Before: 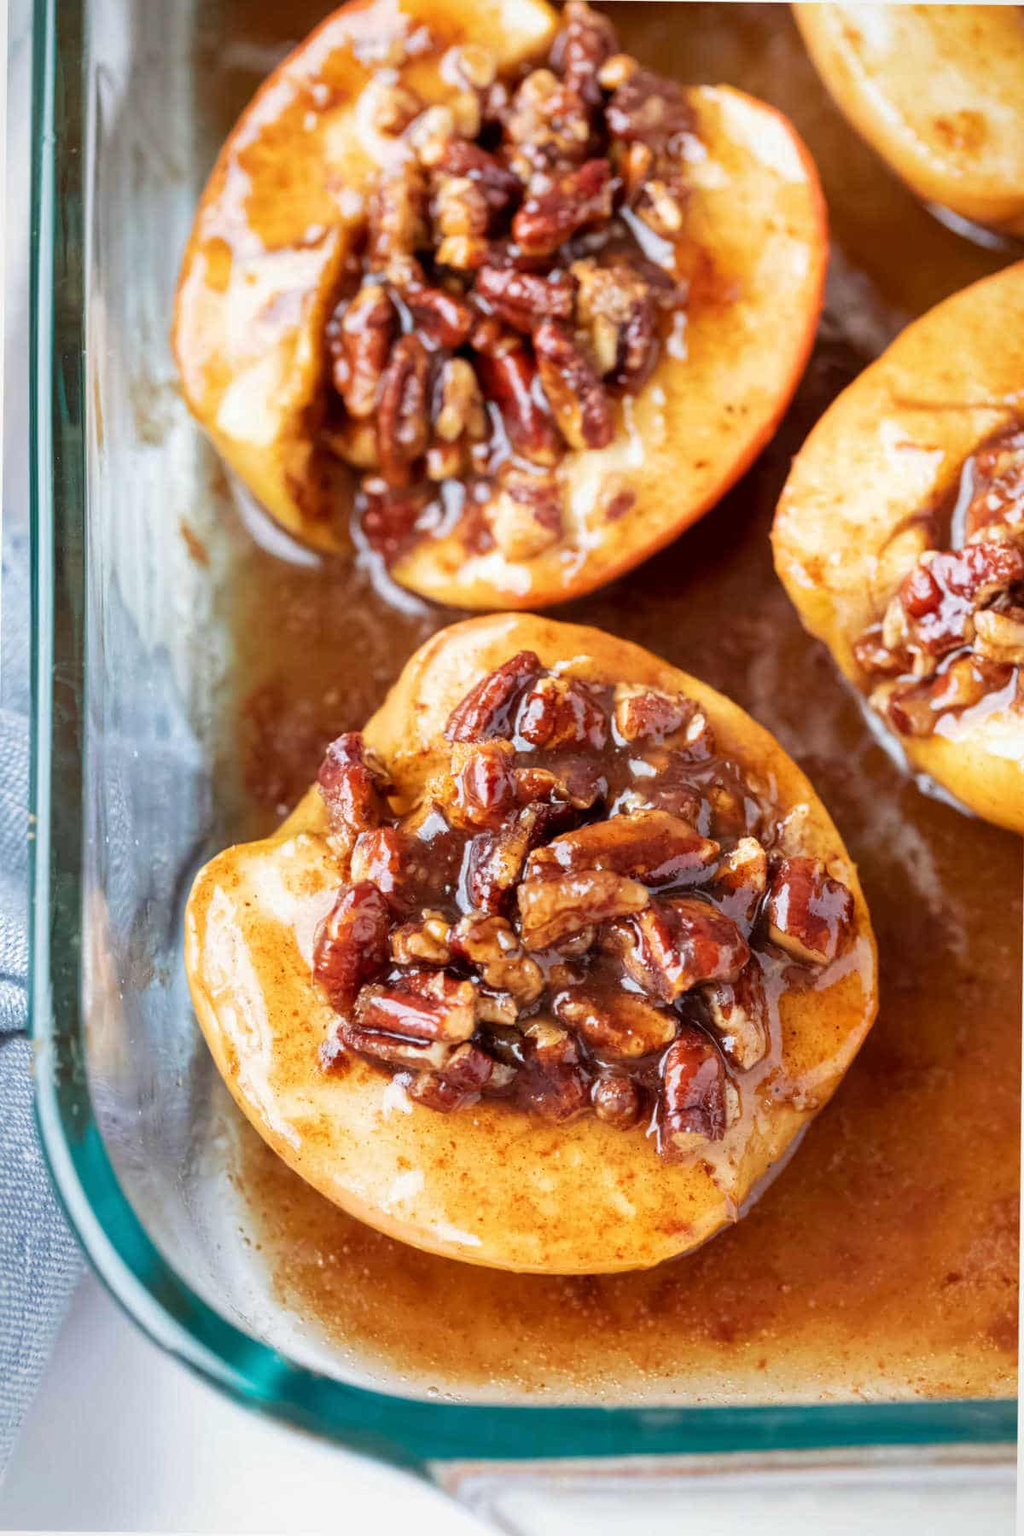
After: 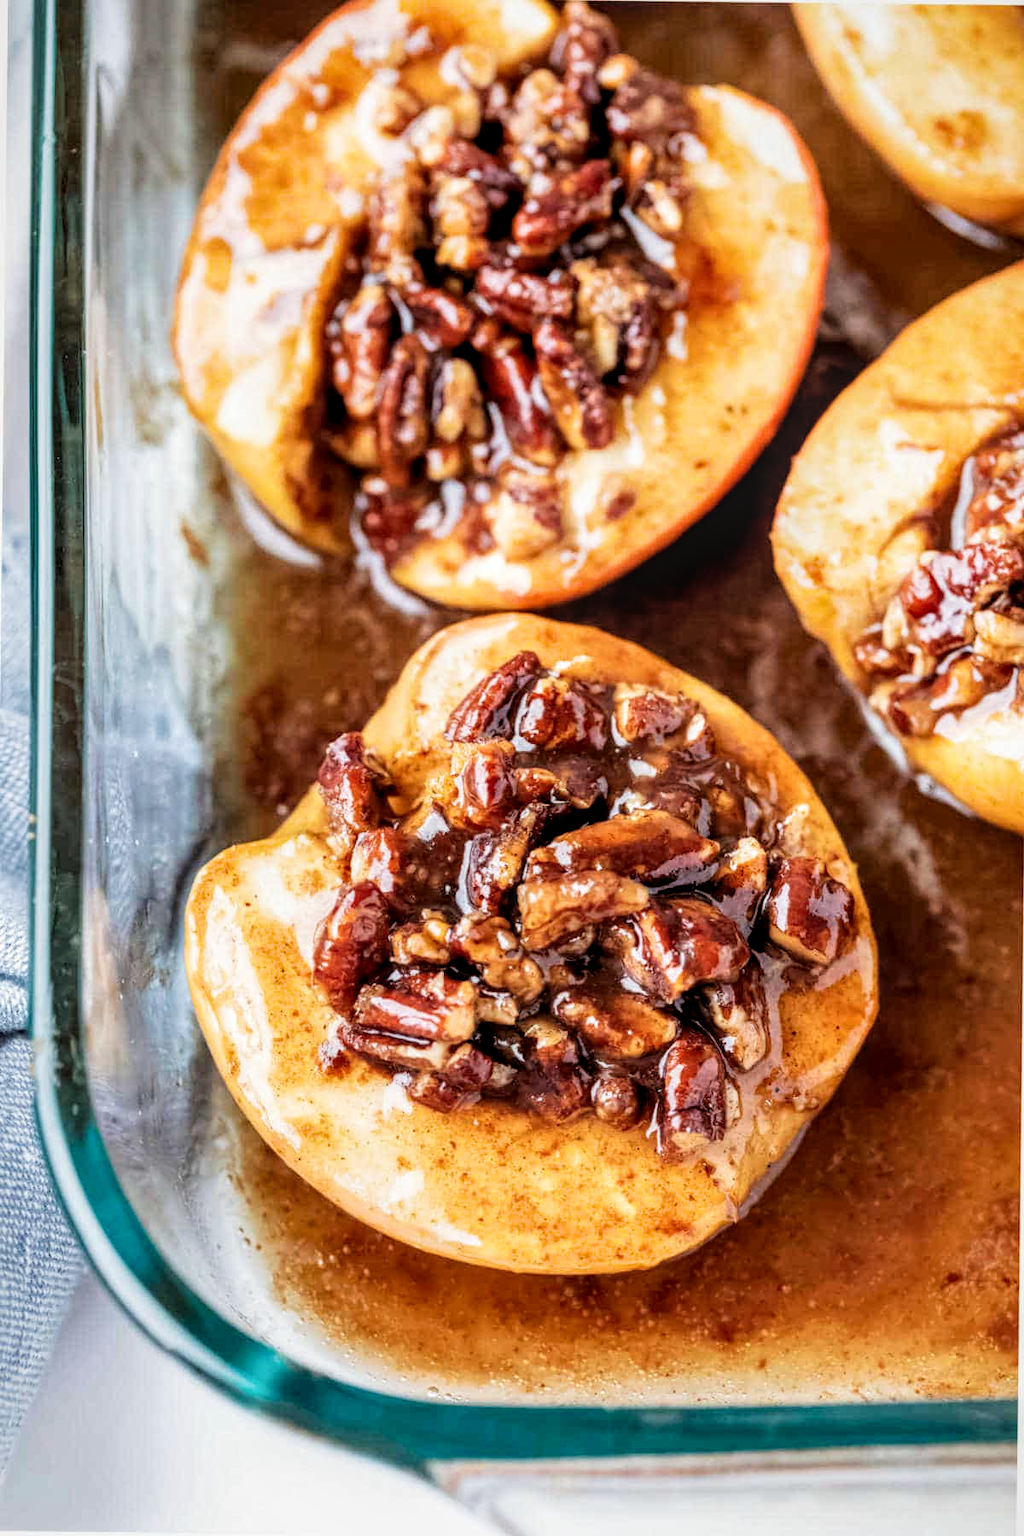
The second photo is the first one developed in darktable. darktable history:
exposure: exposure 0.128 EV, compensate exposure bias true, compensate highlight preservation false
local contrast: highlights 62%, detail 143%, midtone range 0.431
filmic rgb: black relative exposure -5.12 EV, white relative exposure 3.18 EV, hardness 3.43, contrast 1.183, highlights saturation mix -48.66%
